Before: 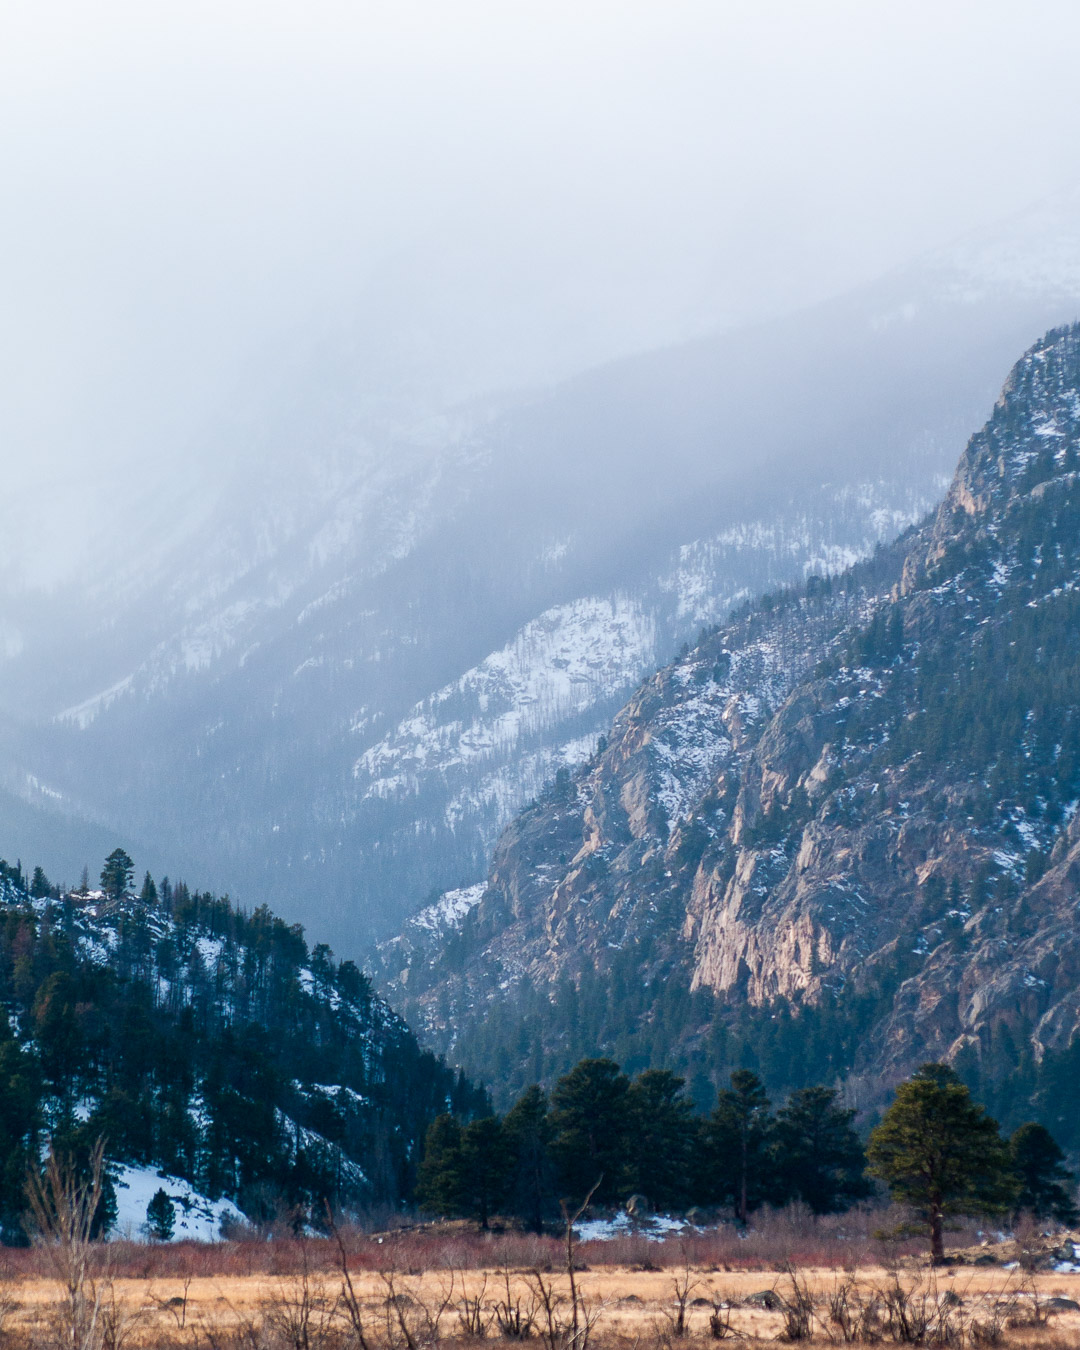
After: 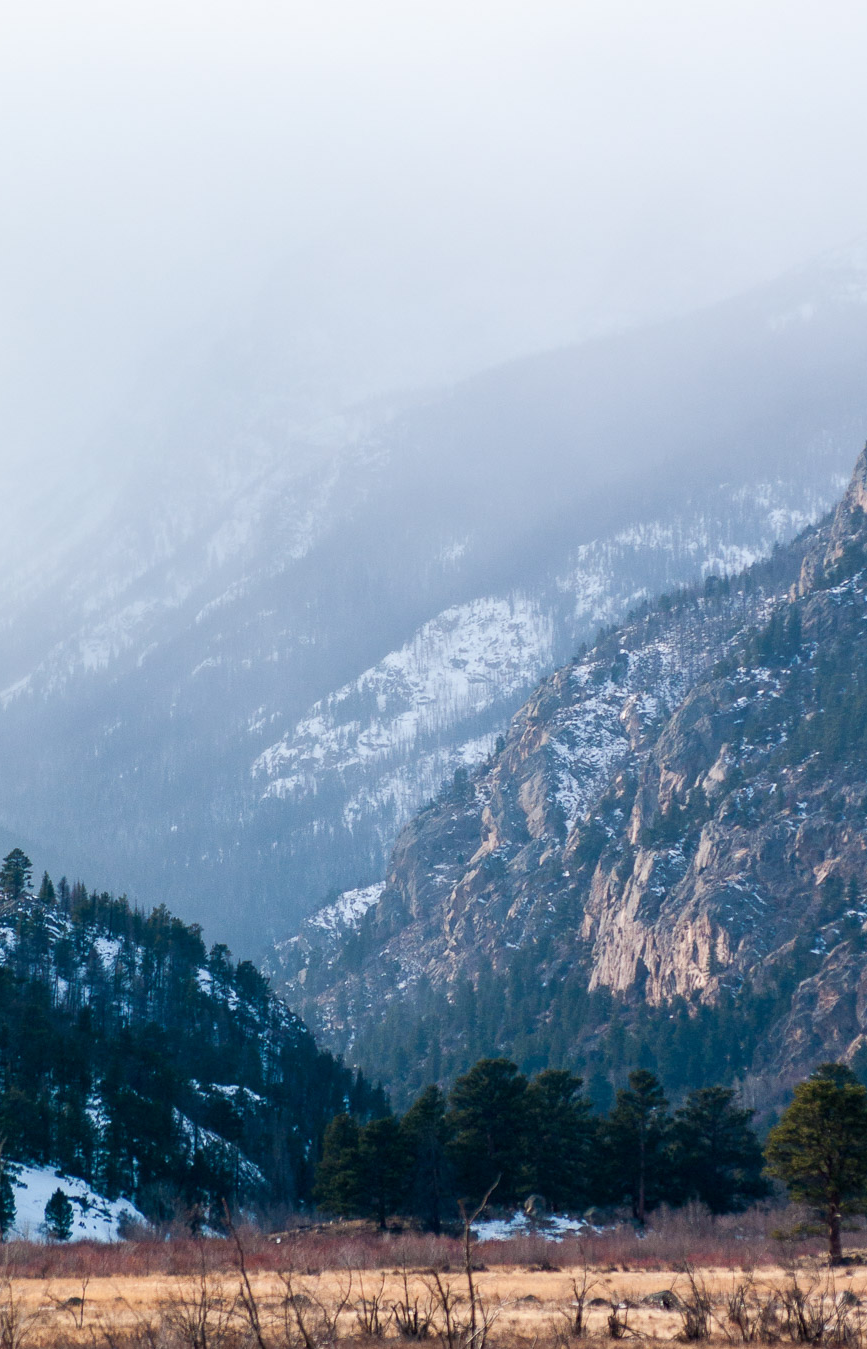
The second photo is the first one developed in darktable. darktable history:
crop and rotate: left 9.515%, right 10.186%
